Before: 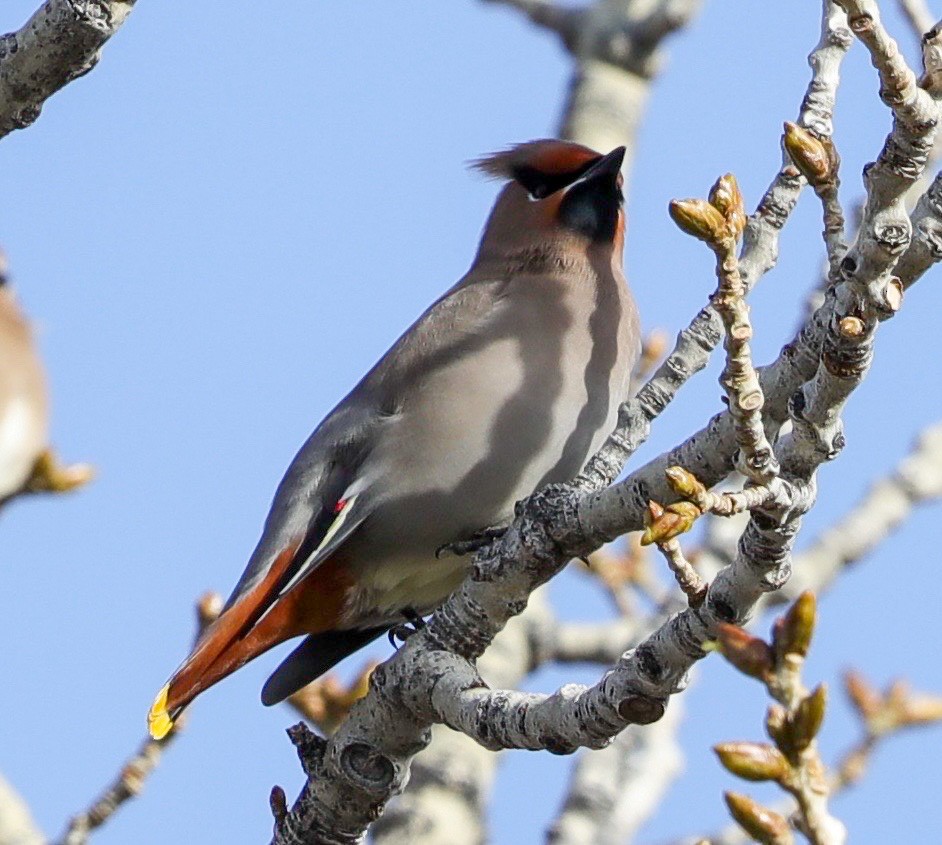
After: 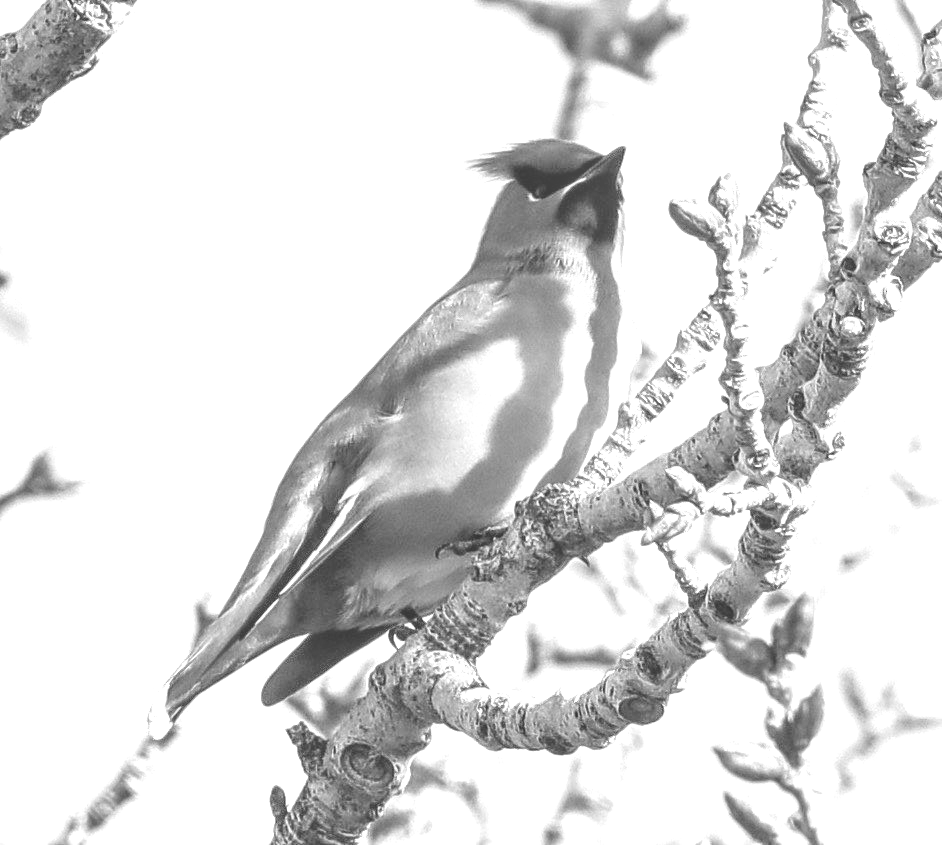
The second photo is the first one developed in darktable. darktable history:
colorize: hue 36°, source mix 100%
shadows and highlights: shadows -88.03, highlights -35.45, shadows color adjustment 99.15%, highlights color adjustment 0%, soften with gaussian
local contrast: highlights 61%, detail 143%, midtone range 0.428
monochrome: on, module defaults
